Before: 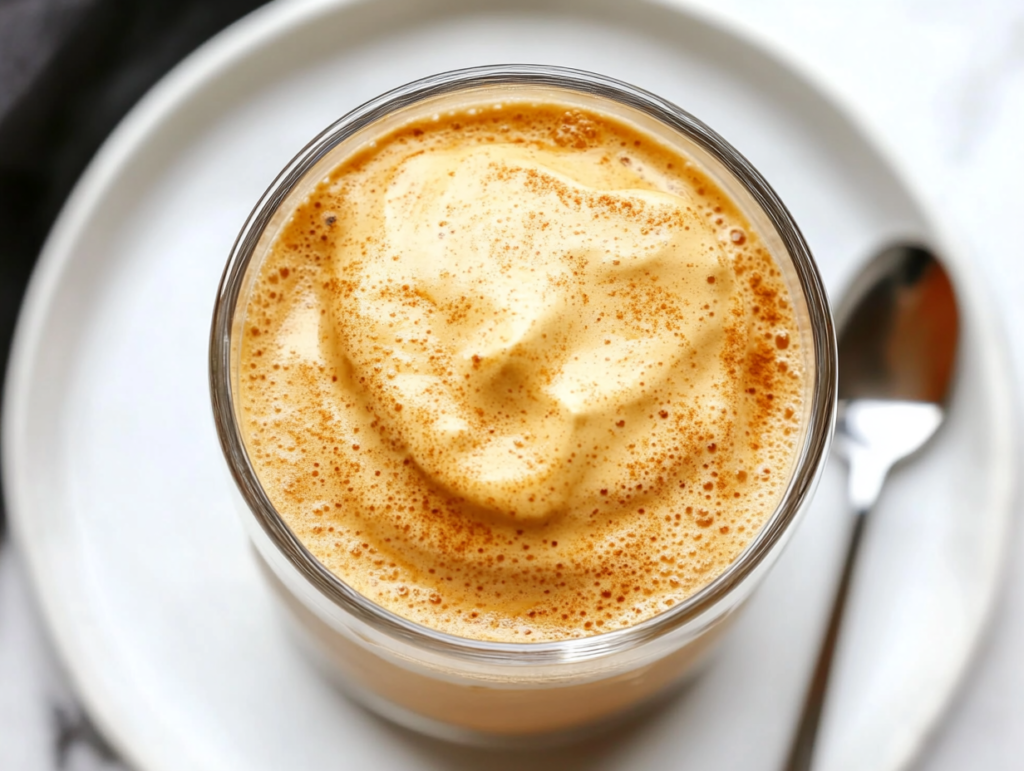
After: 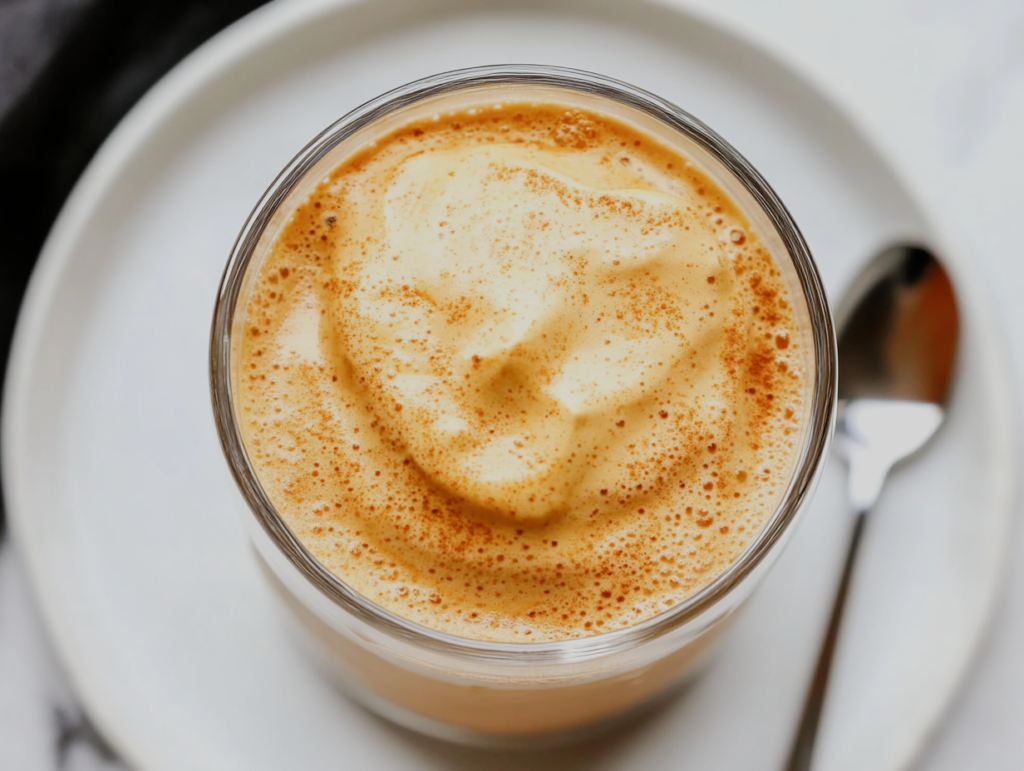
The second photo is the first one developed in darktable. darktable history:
filmic rgb: black relative exposure -7.65 EV, white relative exposure 4.56 EV, hardness 3.61
white balance: emerald 1
